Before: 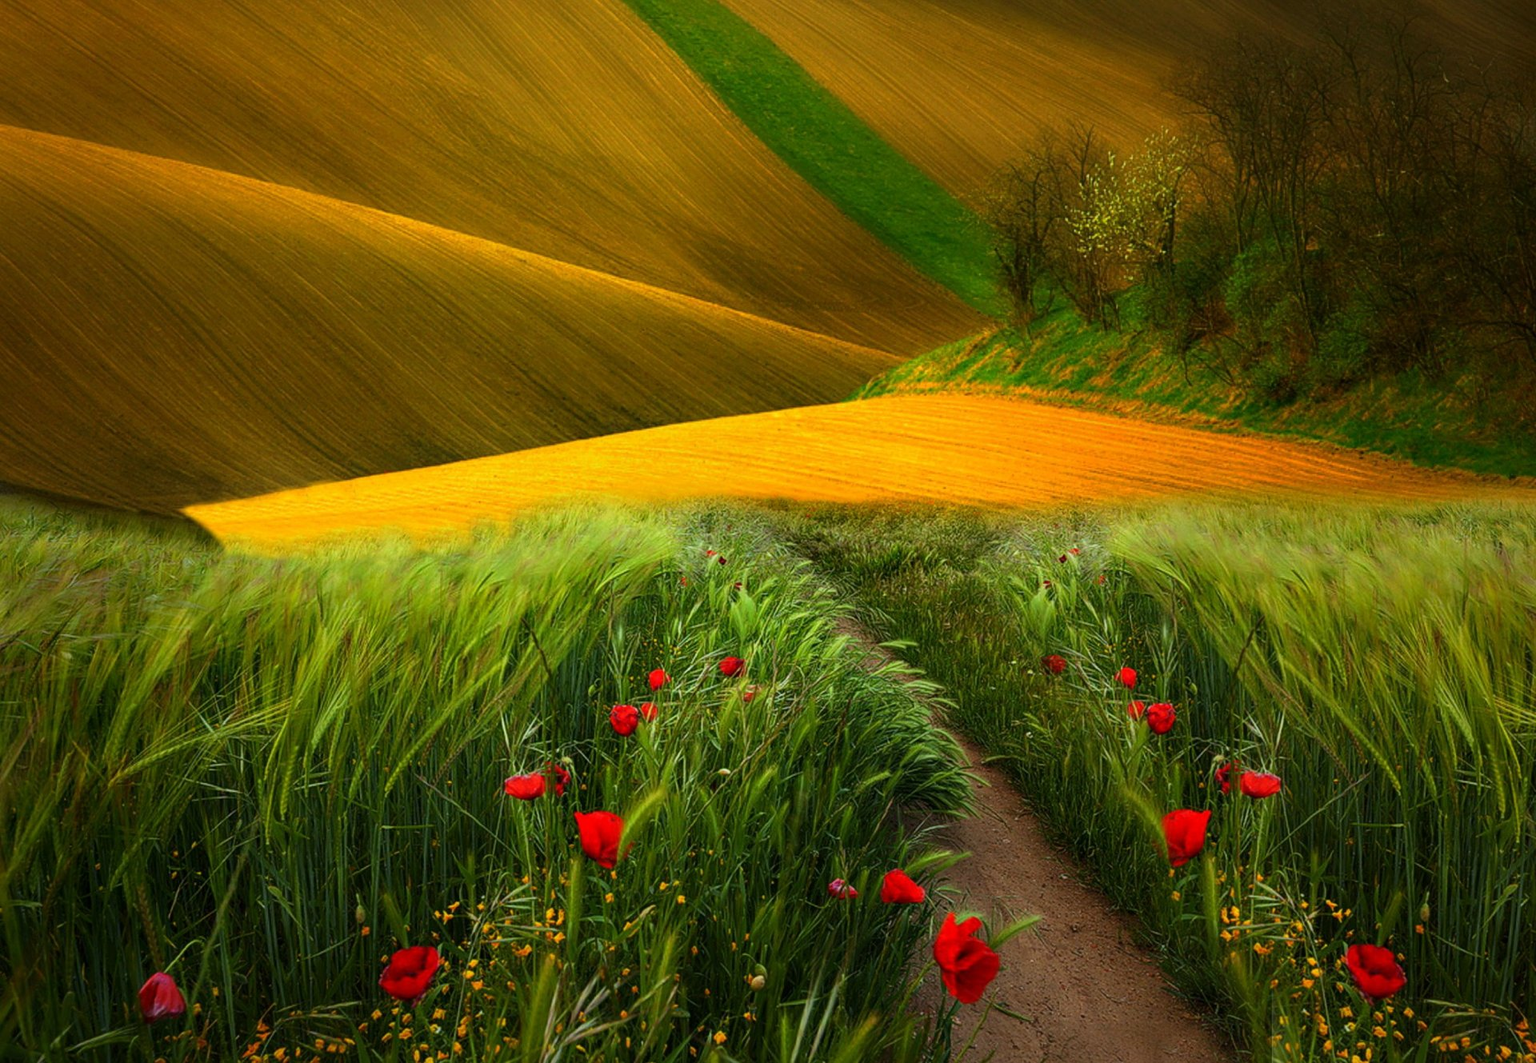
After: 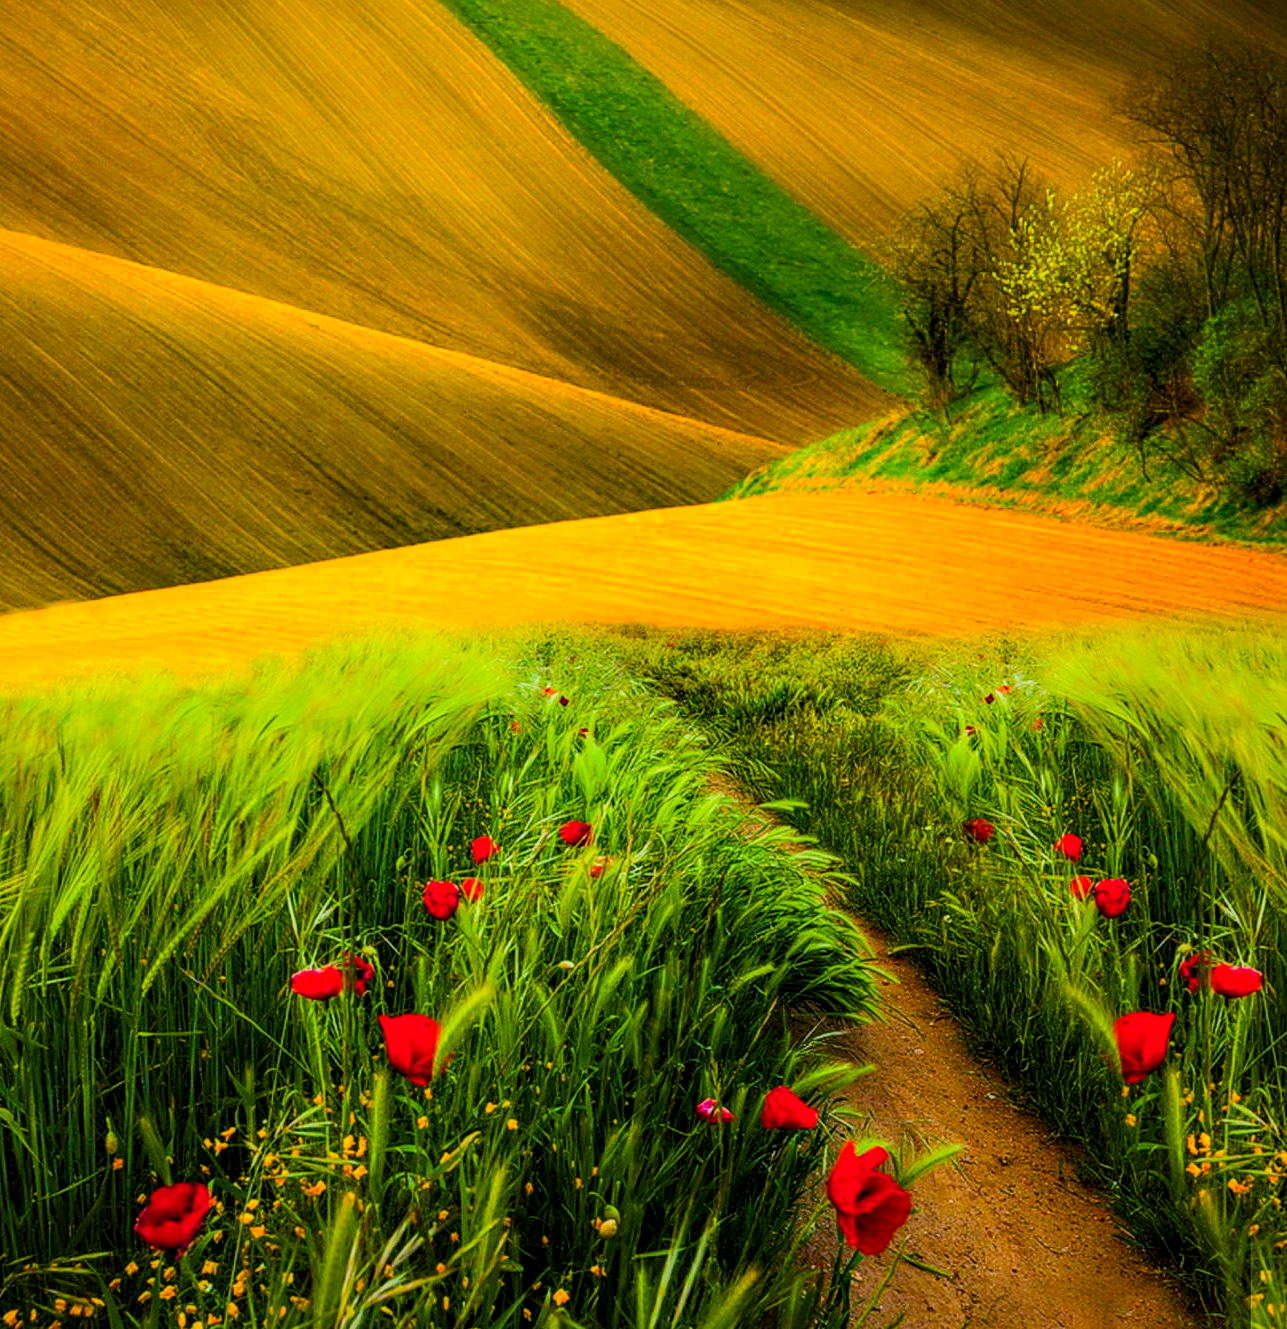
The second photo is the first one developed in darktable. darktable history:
color balance rgb: highlights gain › chroma 0.107%, highlights gain › hue 332.72°, perceptual saturation grading › global saturation 39.257%, perceptual saturation grading › highlights -25.188%, perceptual saturation grading › mid-tones 35.604%, perceptual saturation grading › shadows 34.791%, perceptual brilliance grading › mid-tones 10.361%, perceptual brilliance grading › shadows 15.709%, global vibrance 9.798%
tone equalizer: -8 EV 0.074 EV
crop and rotate: left 17.681%, right 15.265%
filmic rgb: black relative exposure -7.65 EV, white relative exposure 4.56 EV, threshold 5.95 EV, hardness 3.61, enable highlight reconstruction true
local contrast: on, module defaults
contrast brightness saturation: contrast 0.205, brightness 0.165, saturation 0.218
